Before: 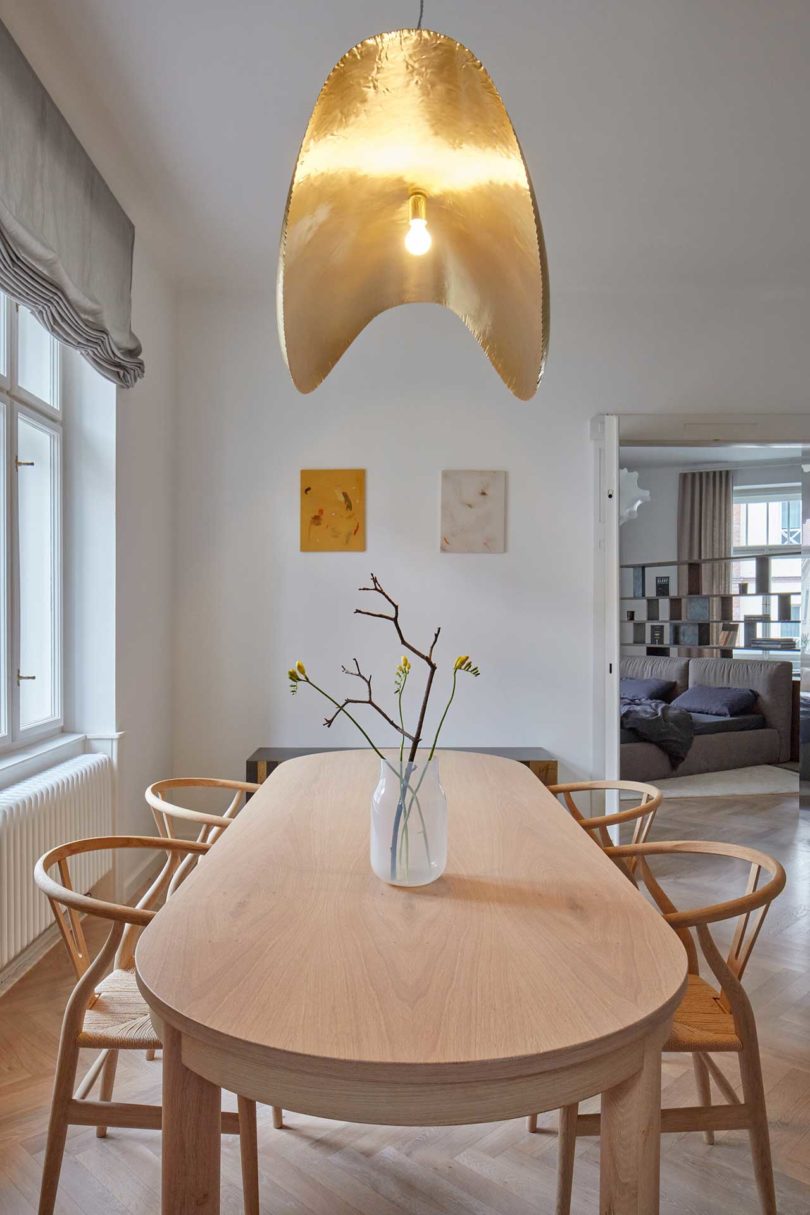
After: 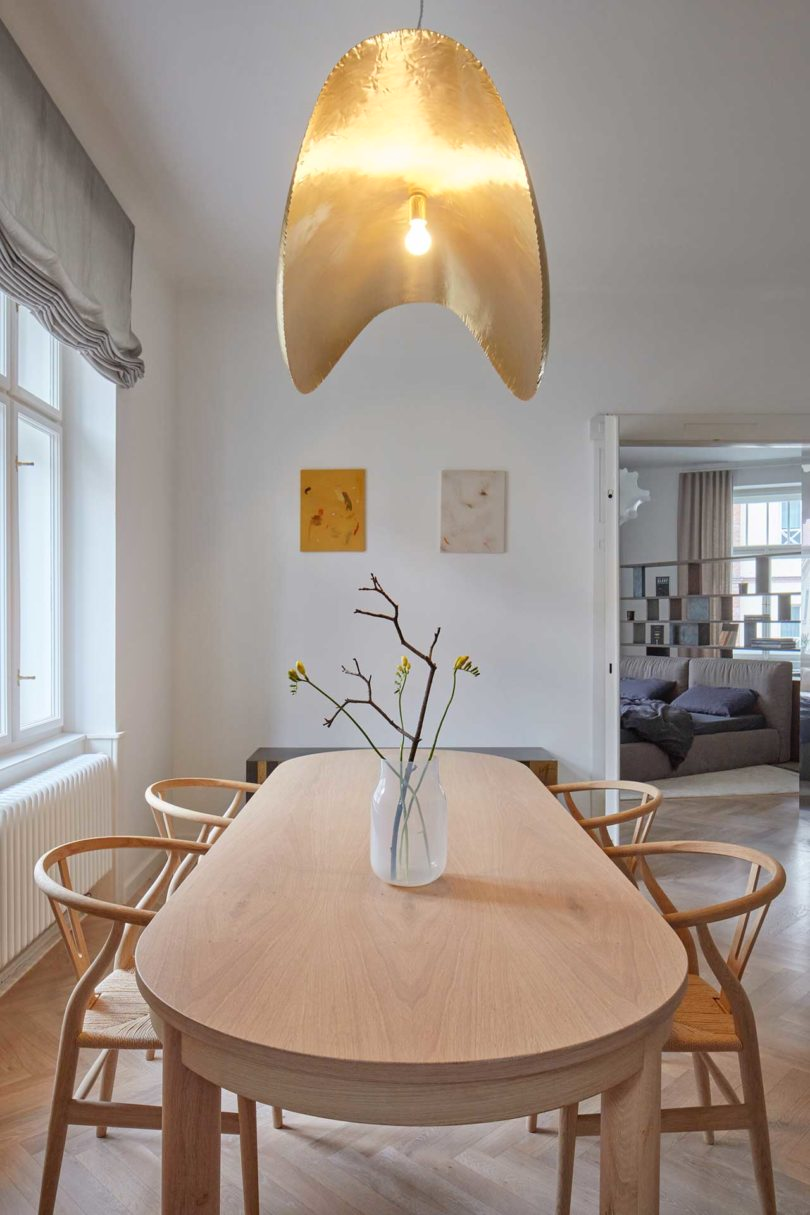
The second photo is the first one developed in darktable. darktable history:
bloom: size 16%, threshold 98%, strength 20%
